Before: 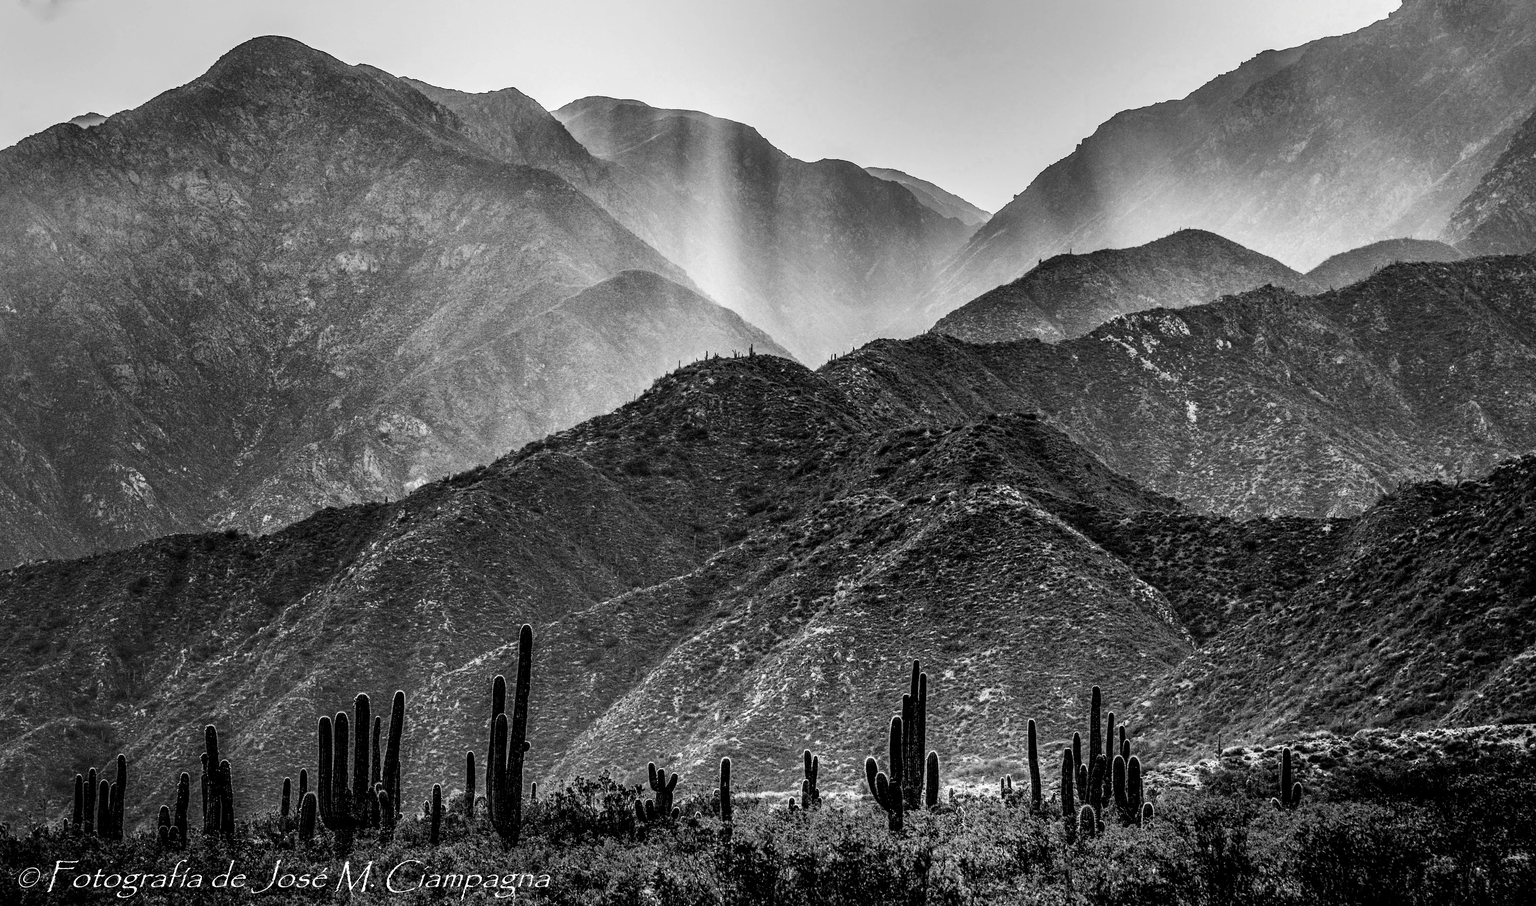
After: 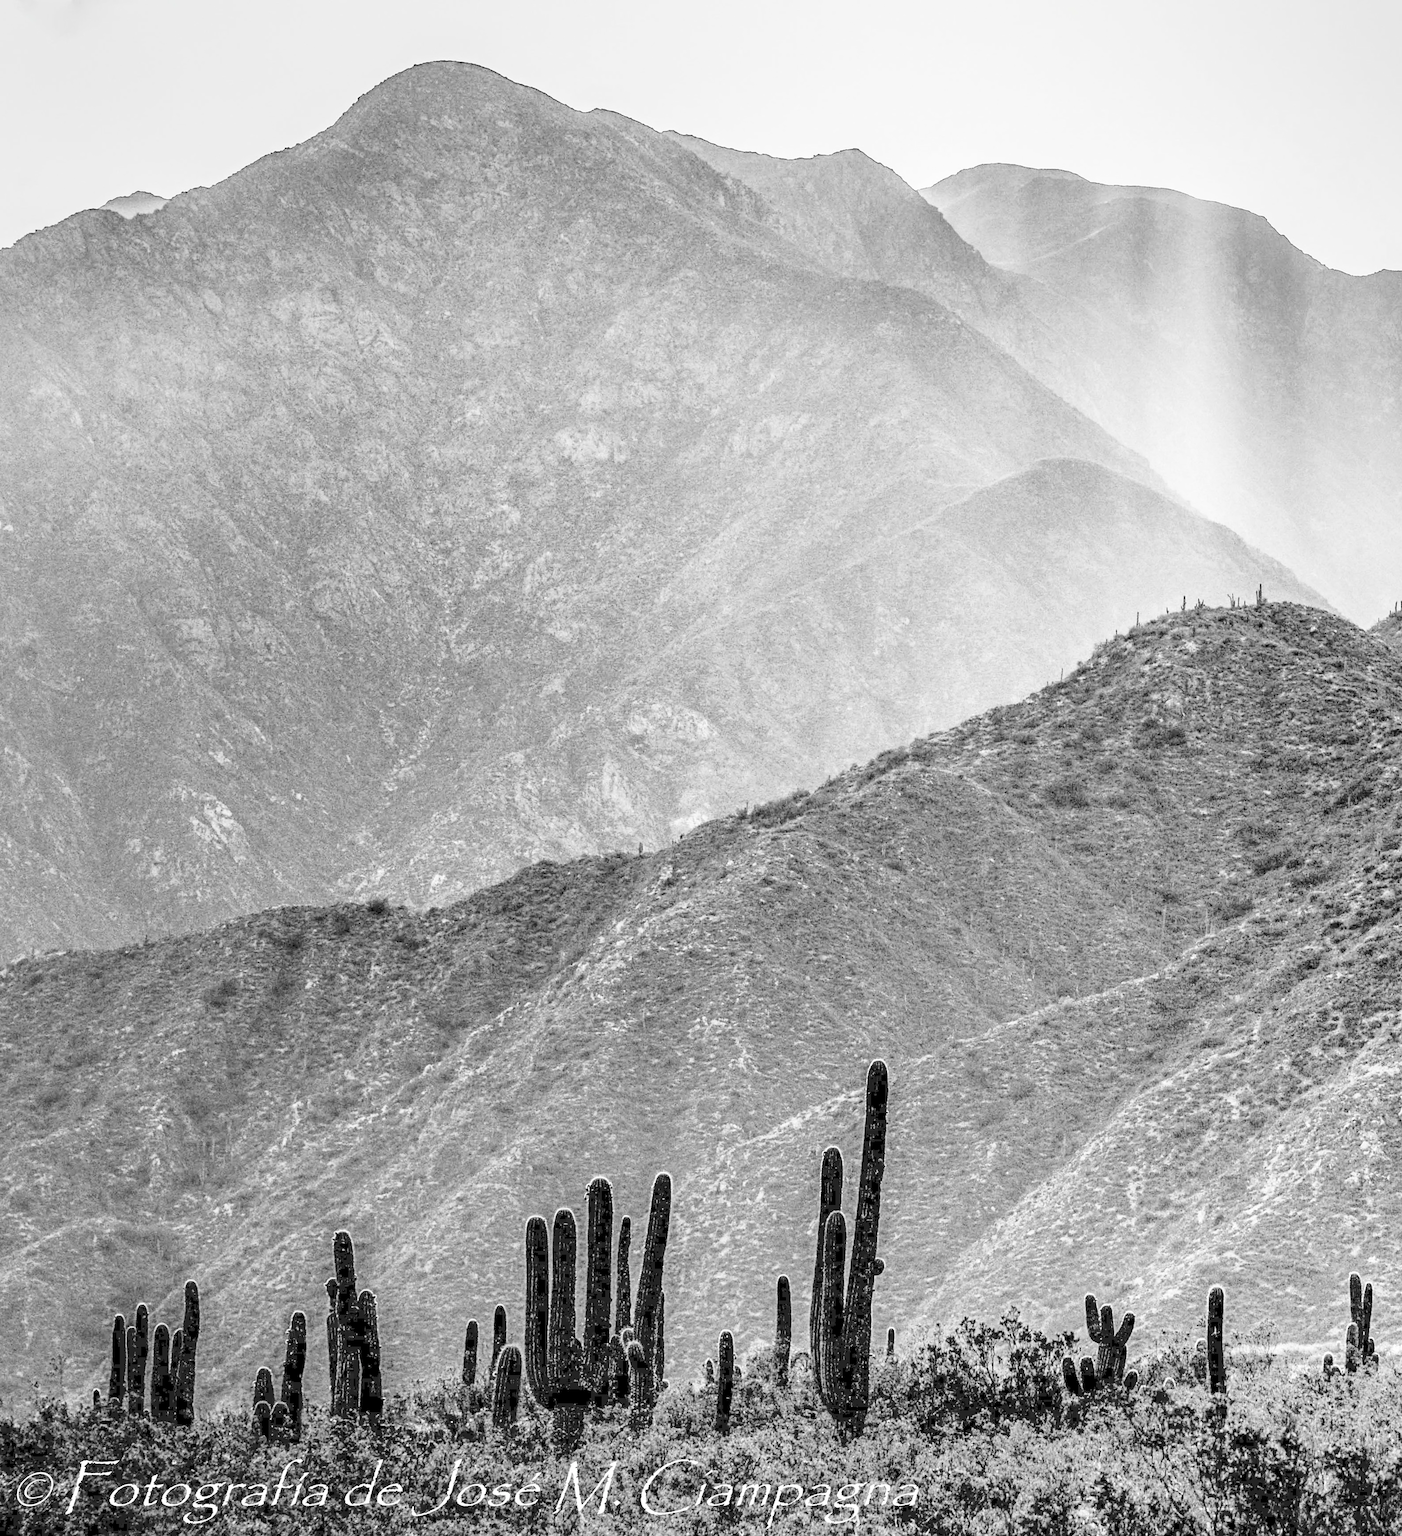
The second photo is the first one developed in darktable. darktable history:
crop: left 0.587%, right 45.588%, bottom 0.086%
contrast brightness saturation: brightness 1
